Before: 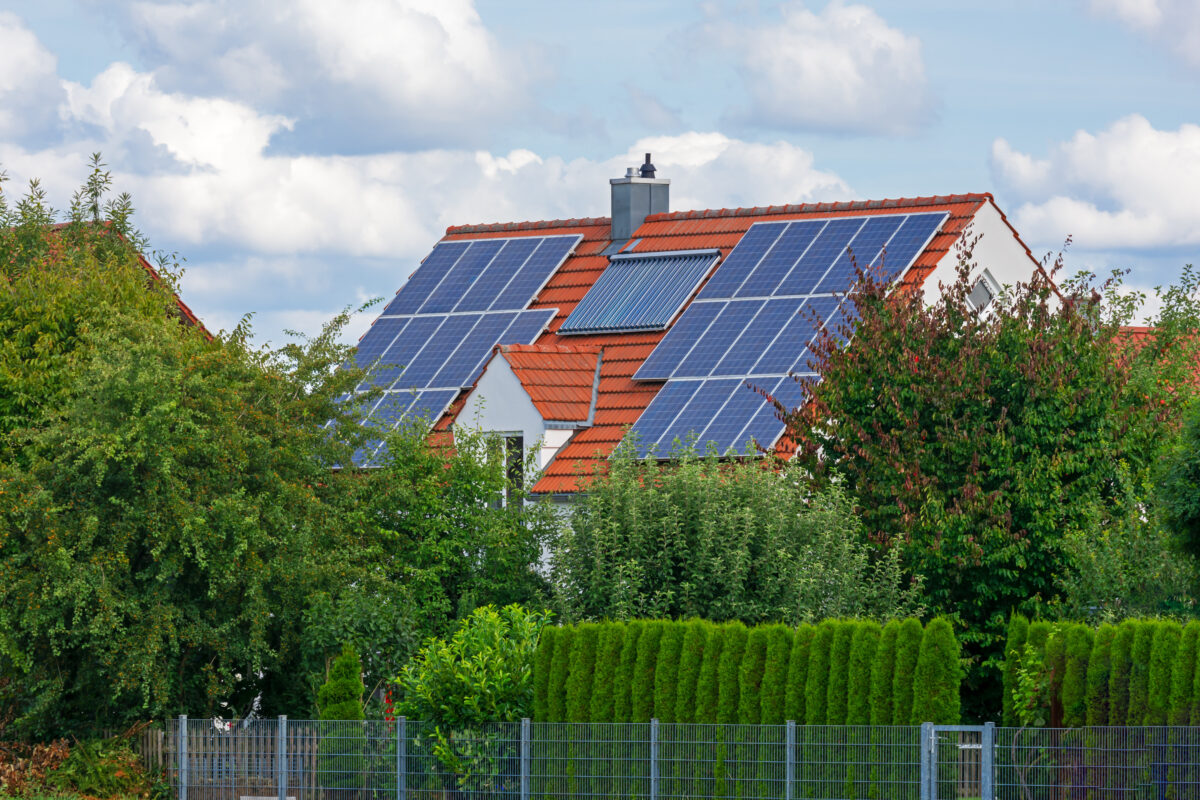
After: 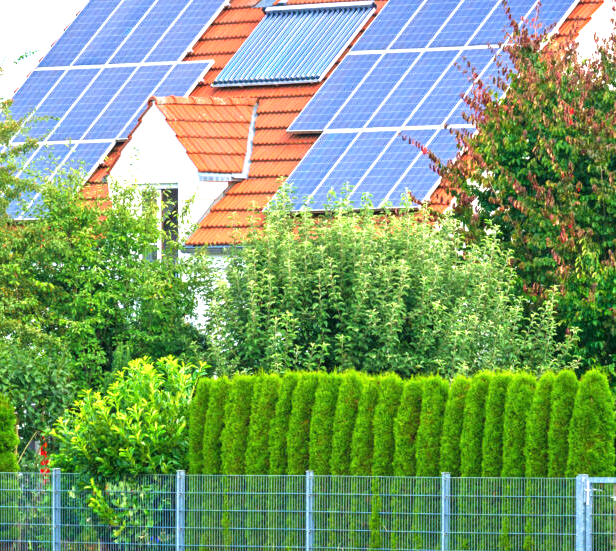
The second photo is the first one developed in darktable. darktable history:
crop and rotate: left 28.755%, top 31.098%, right 19.829%
levels: levels [0, 0.498, 0.996]
velvia: on, module defaults
exposure: black level correction 0, exposure 1.707 EV, compensate highlight preservation false
